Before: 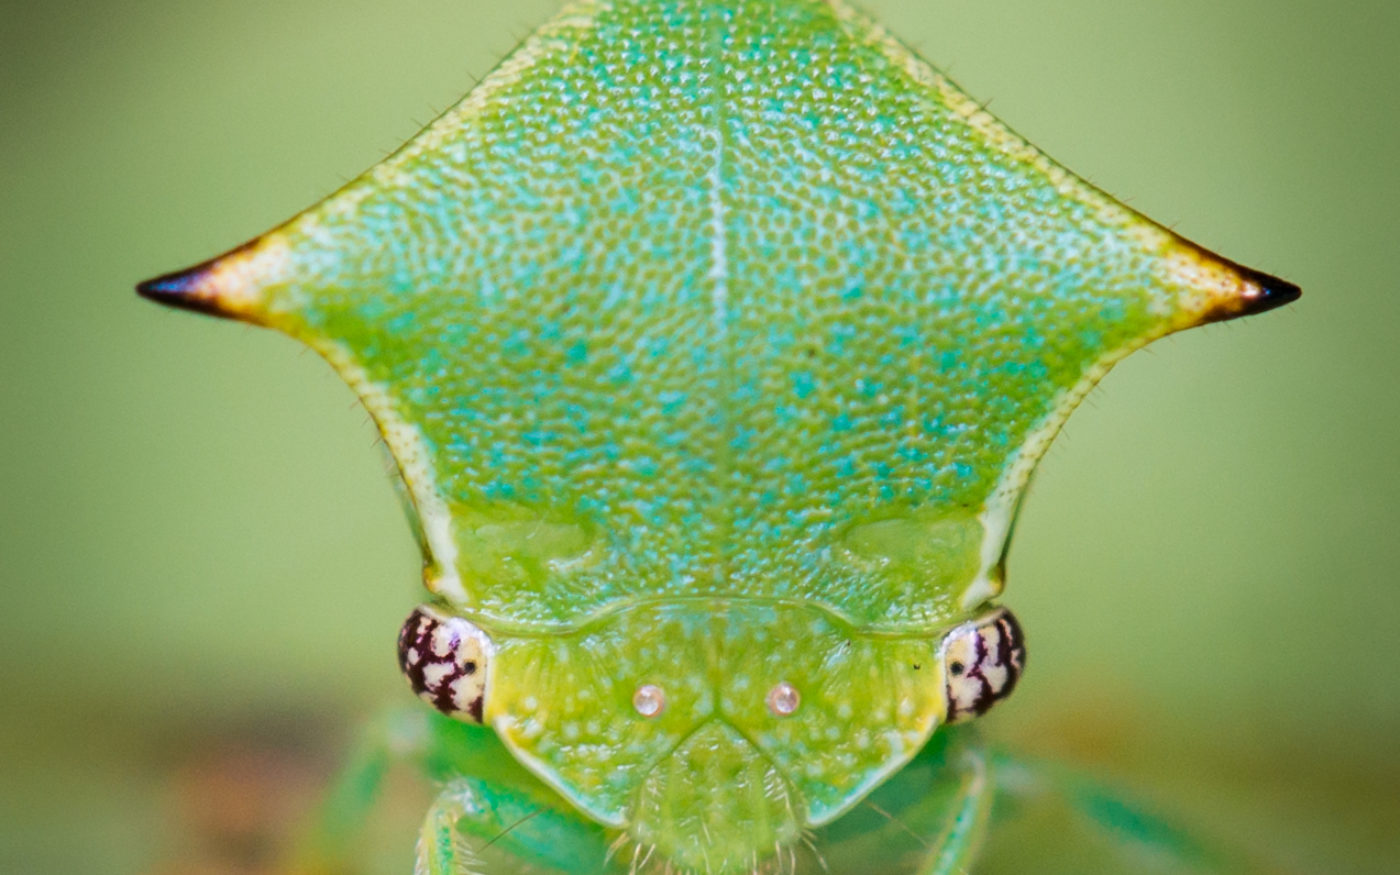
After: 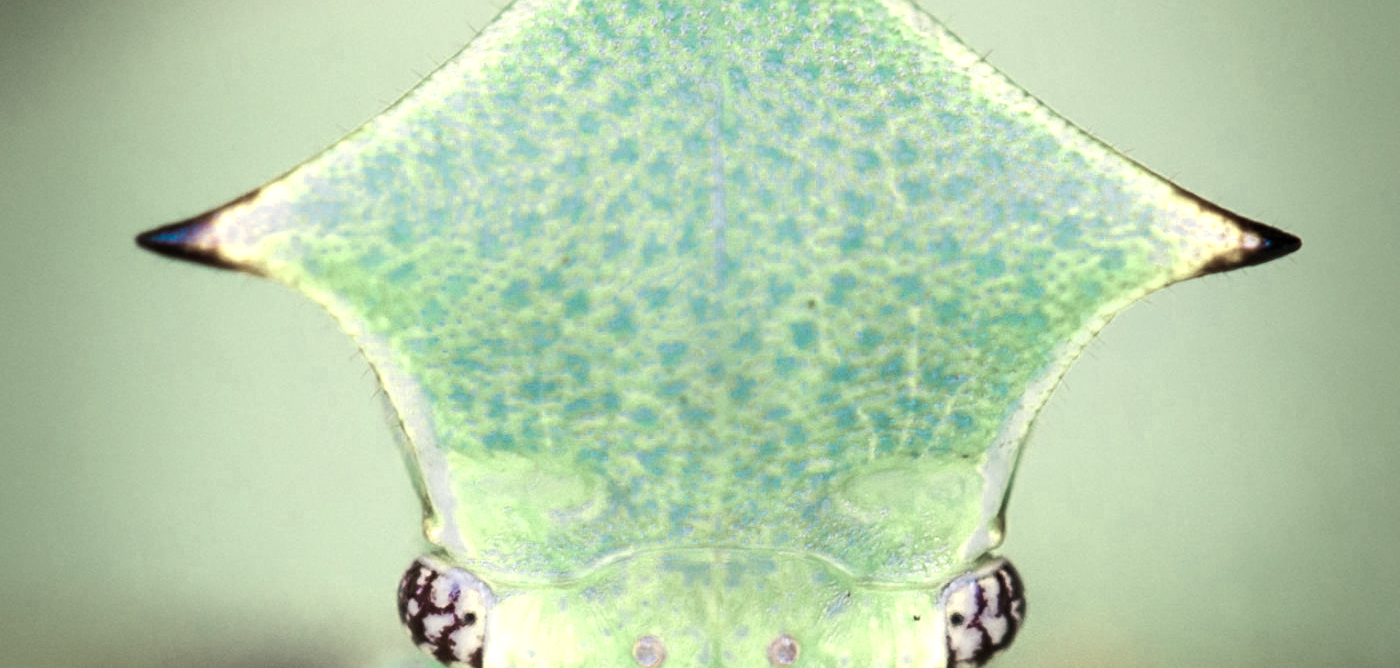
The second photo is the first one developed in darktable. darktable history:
crop: top 5.691%, bottom 17.872%
color zones: curves: ch0 [(0.25, 0.667) (0.758, 0.368)]; ch1 [(0.215, 0.245) (0.761, 0.373)]; ch2 [(0.247, 0.554) (0.761, 0.436)]
